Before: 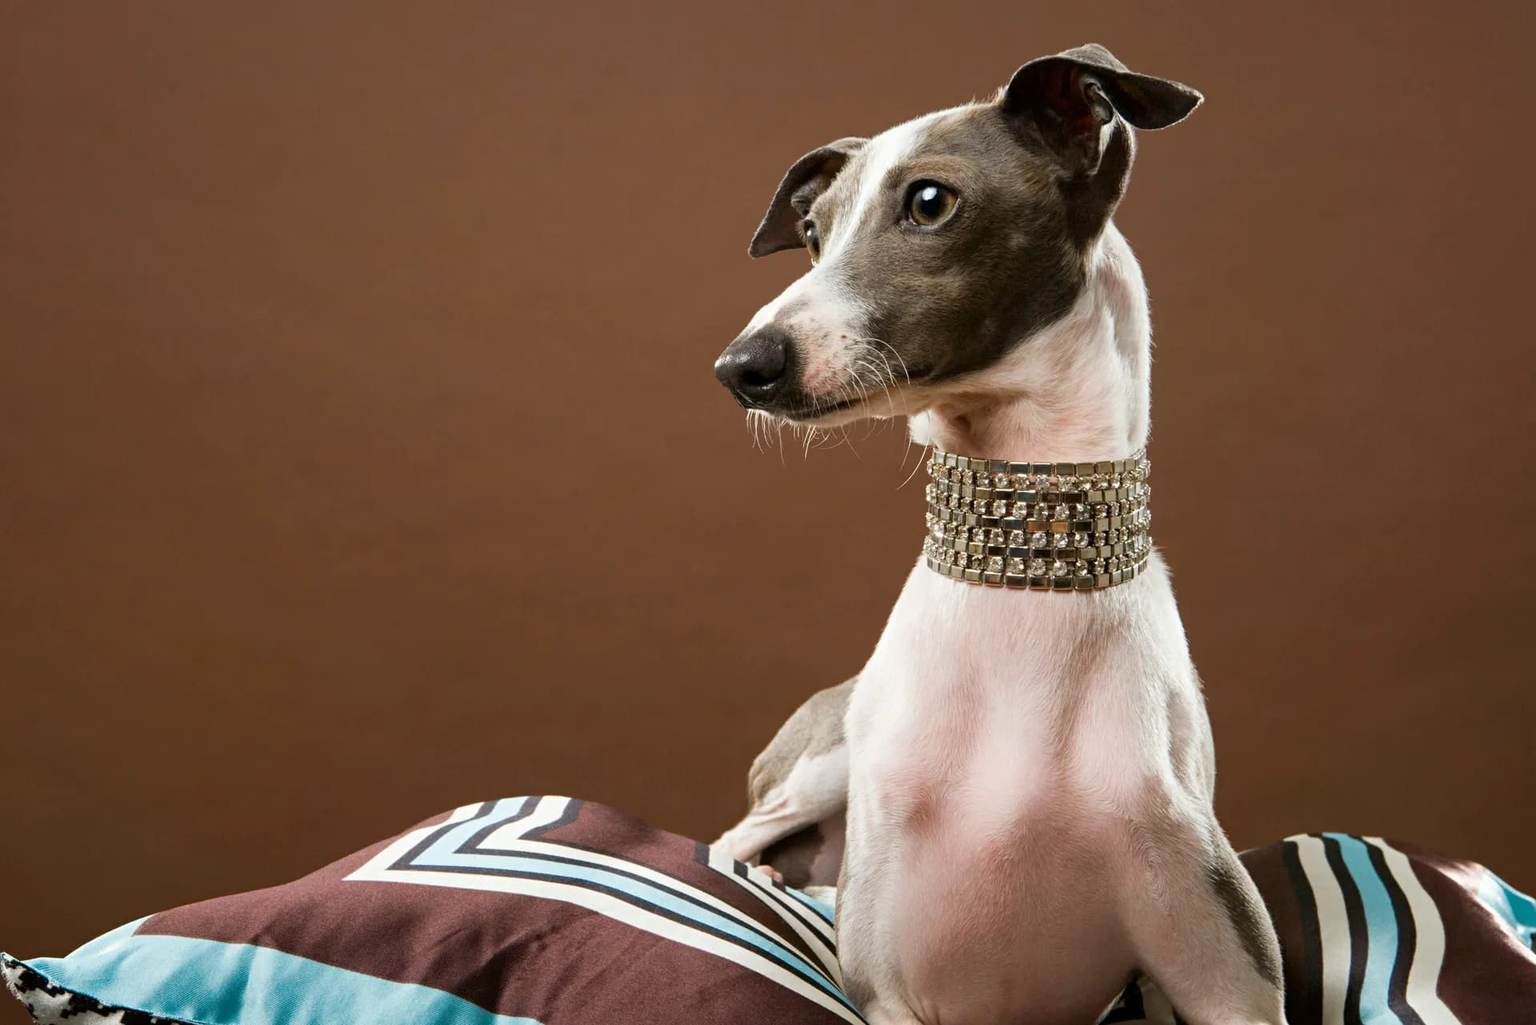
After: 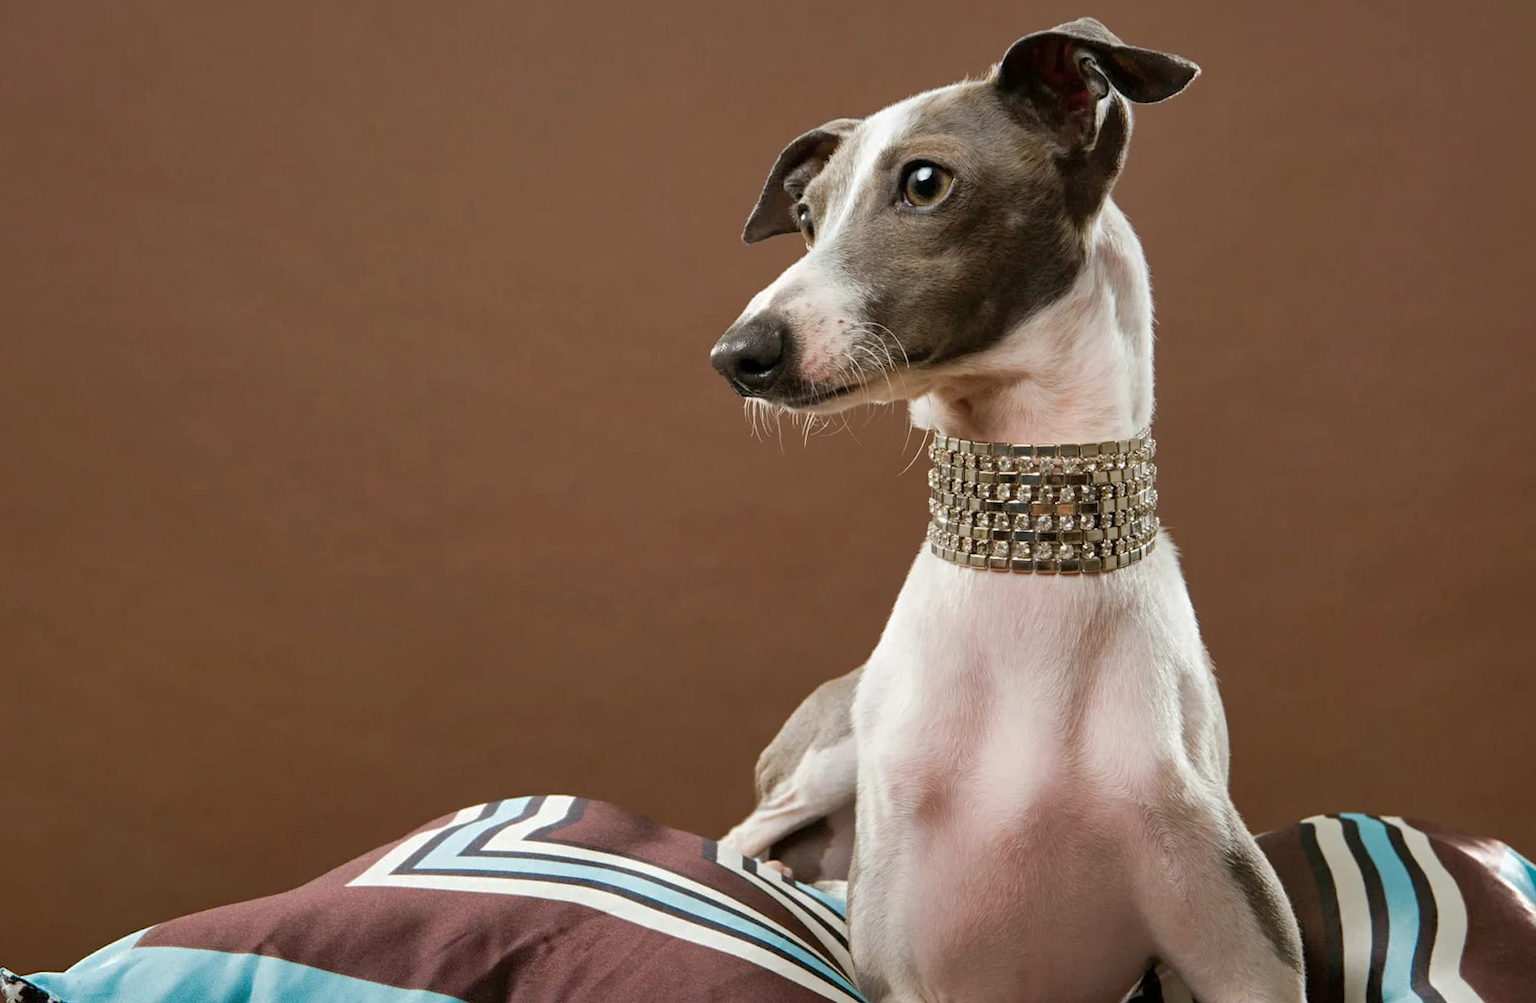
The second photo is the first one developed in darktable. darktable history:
shadows and highlights: on, module defaults
color zones: curves: ch1 [(0, 0.469) (0.001, 0.469) (0.12, 0.446) (0.248, 0.469) (0.5, 0.5) (0.748, 0.5) (0.999, 0.469) (1, 0.469)]
rotate and perspective: rotation -1.42°, crop left 0.016, crop right 0.984, crop top 0.035, crop bottom 0.965
